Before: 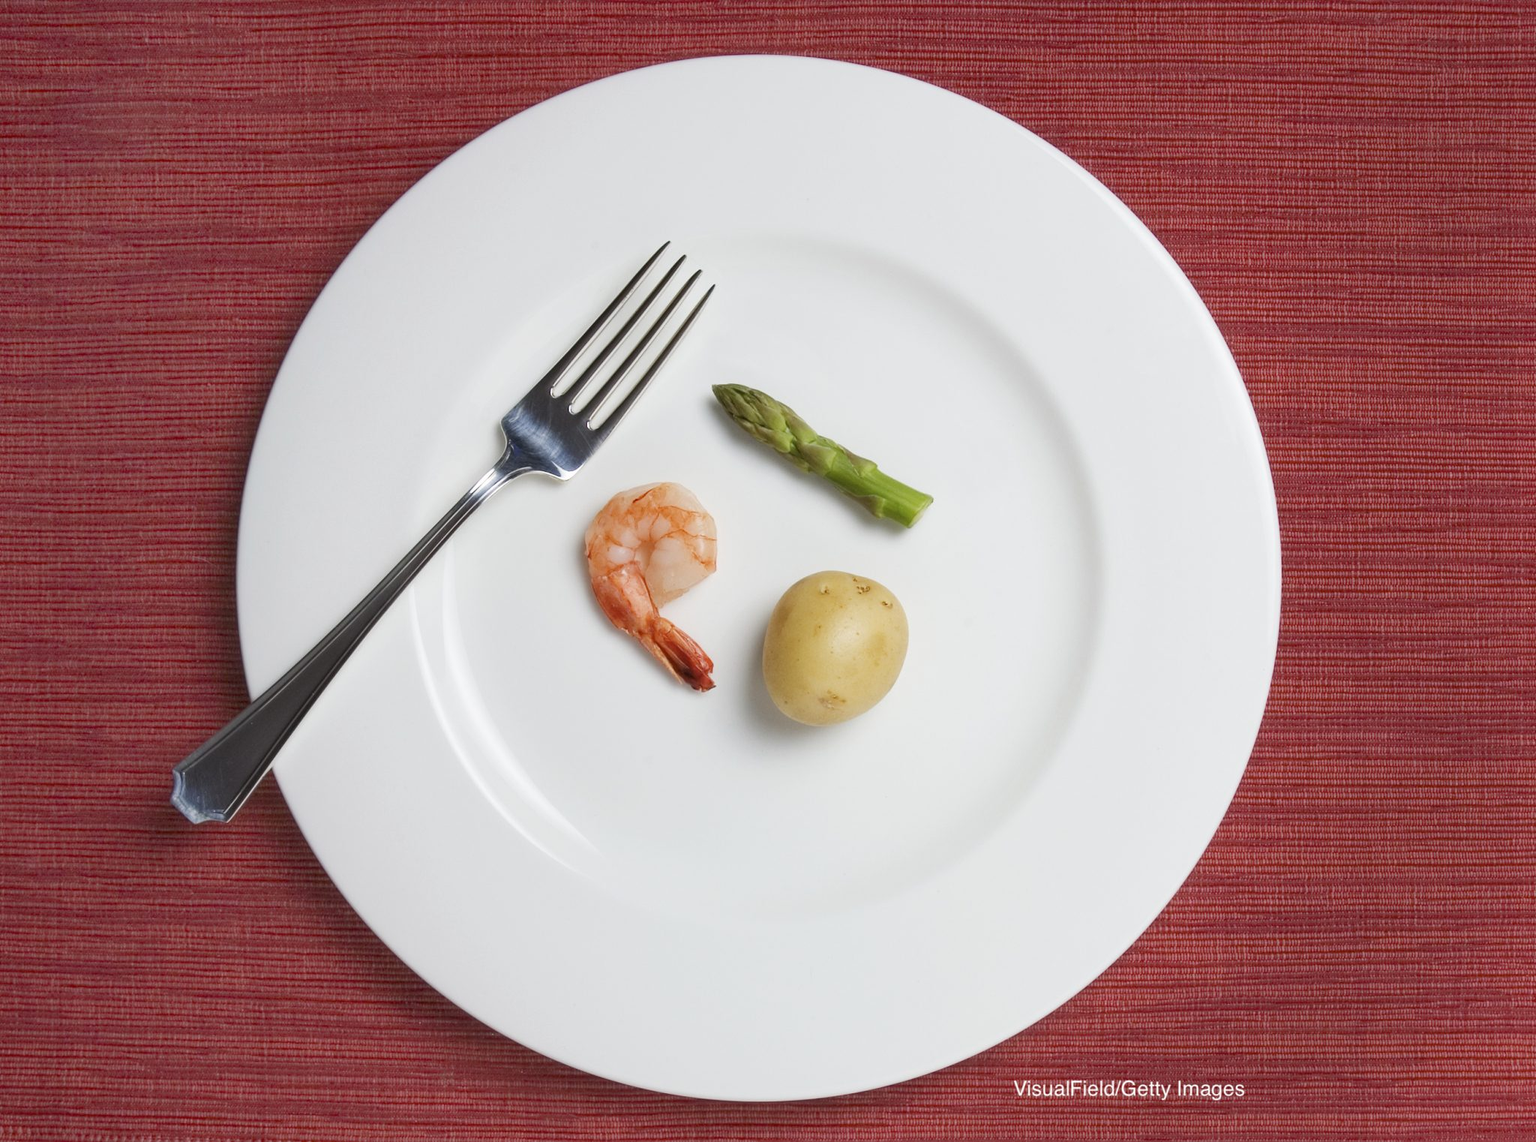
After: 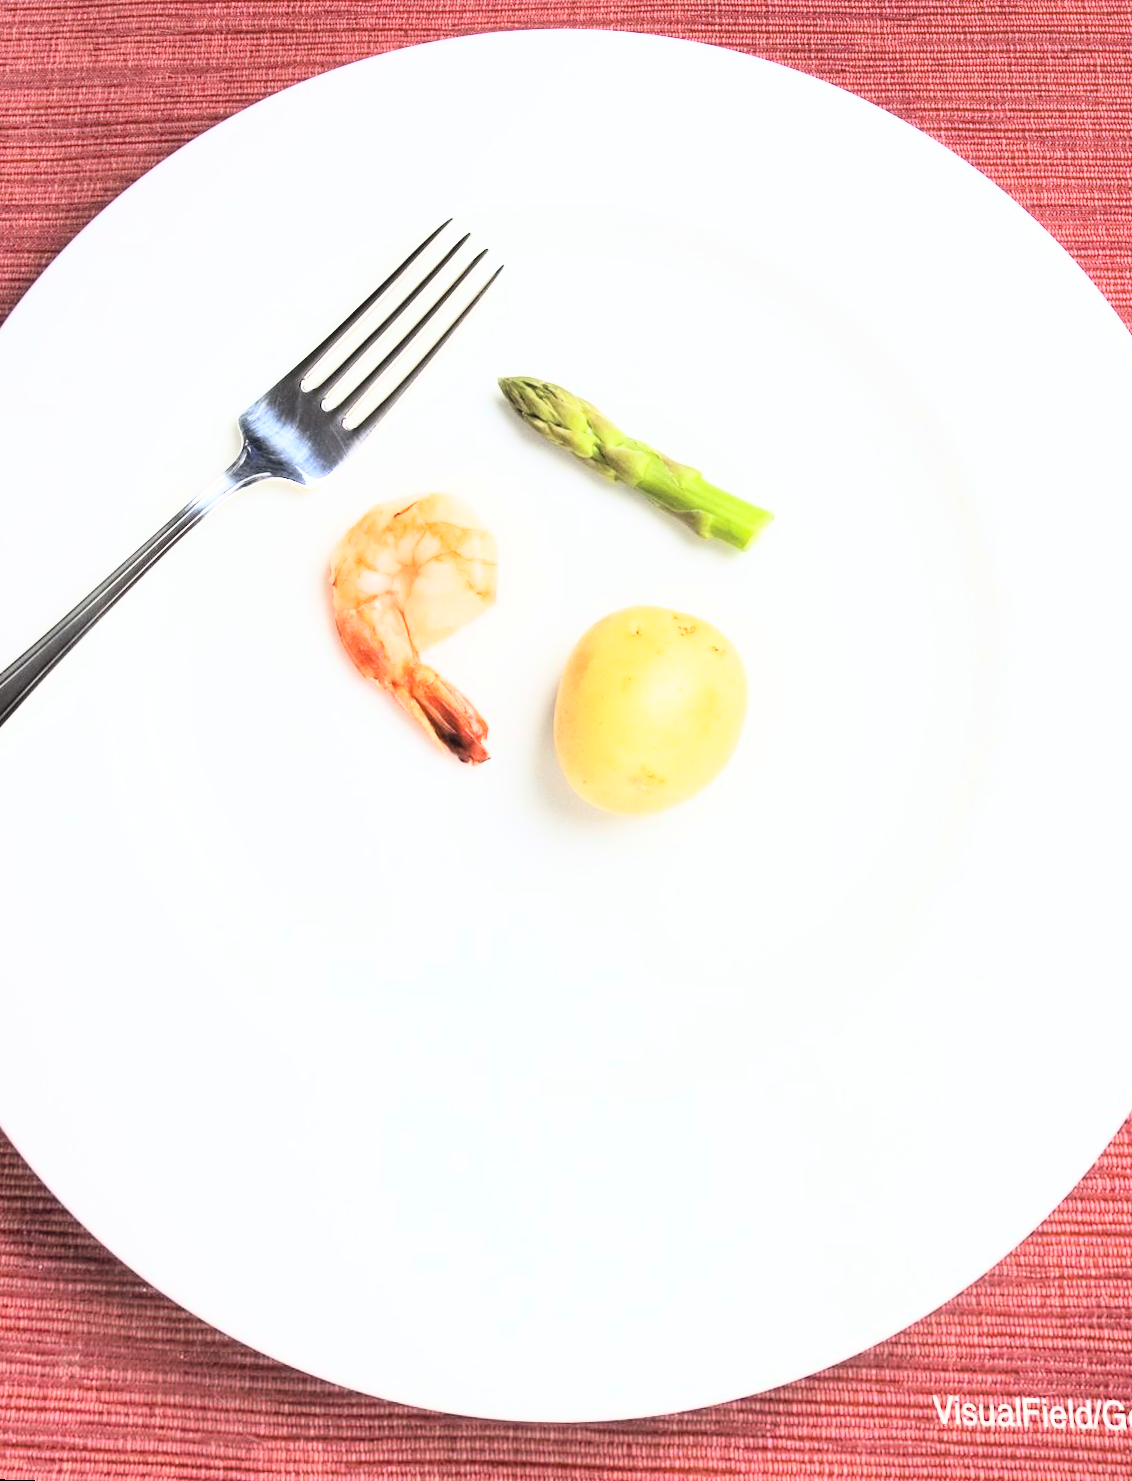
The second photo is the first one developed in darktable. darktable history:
rgb curve: curves: ch0 [(0, 0) (0.21, 0.15) (0.24, 0.21) (0.5, 0.75) (0.75, 0.96) (0.89, 0.99) (1, 1)]; ch1 [(0, 0.02) (0.21, 0.13) (0.25, 0.2) (0.5, 0.67) (0.75, 0.9) (0.89, 0.97) (1, 1)]; ch2 [(0, 0.02) (0.21, 0.13) (0.25, 0.2) (0.5, 0.67) (0.75, 0.9) (0.89, 0.97) (1, 1)], compensate middle gray true
rotate and perspective: rotation 0.72°, lens shift (vertical) -0.352, lens shift (horizontal) -0.051, crop left 0.152, crop right 0.859, crop top 0.019, crop bottom 0.964
contrast brightness saturation: contrast 0.1, brightness 0.3, saturation 0.14
crop and rotate: left 14.436%, right 18.898%
